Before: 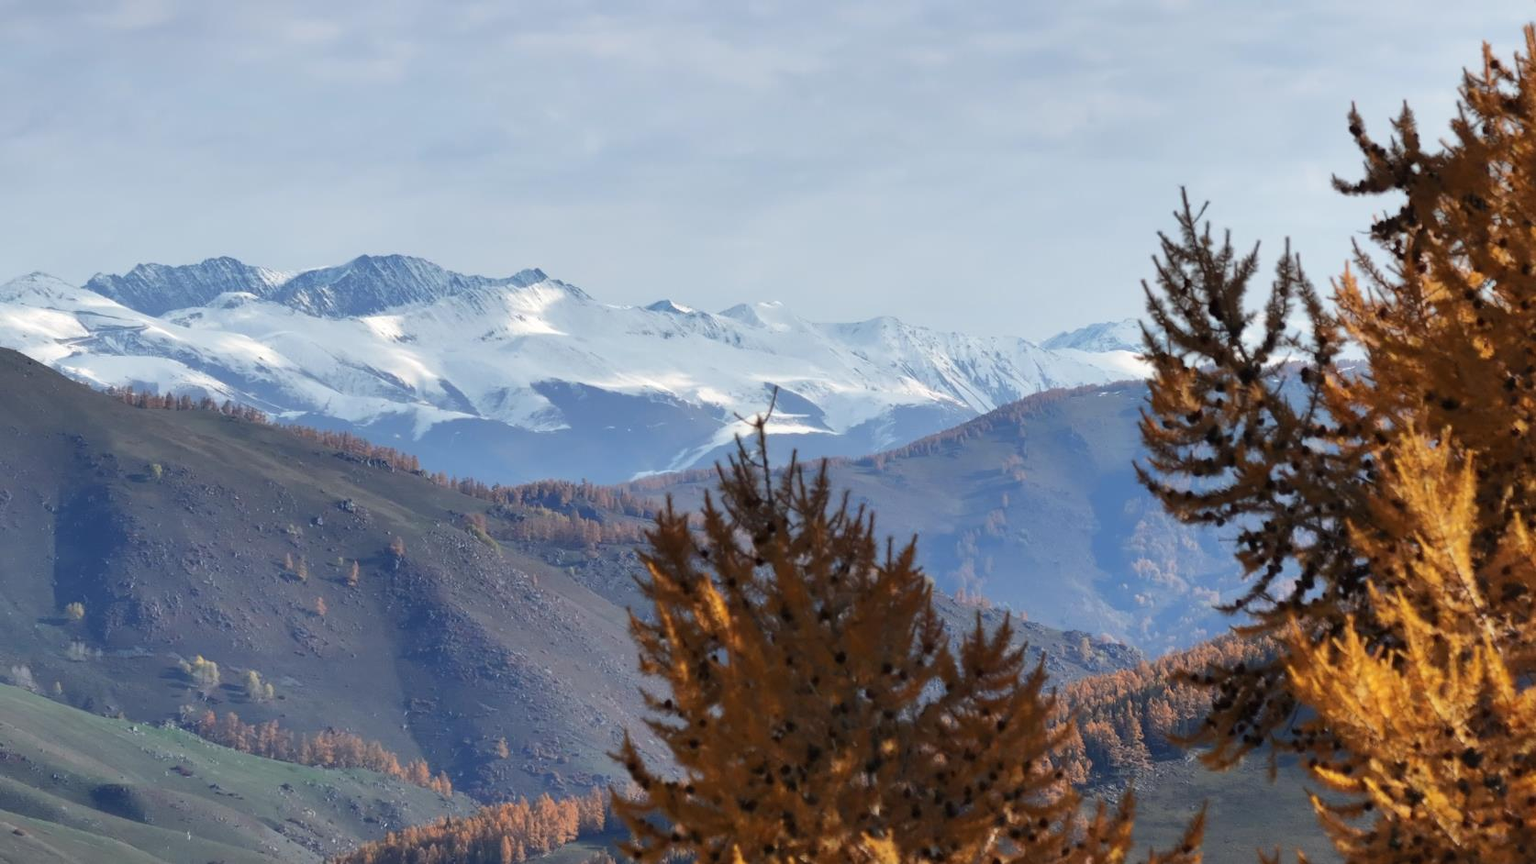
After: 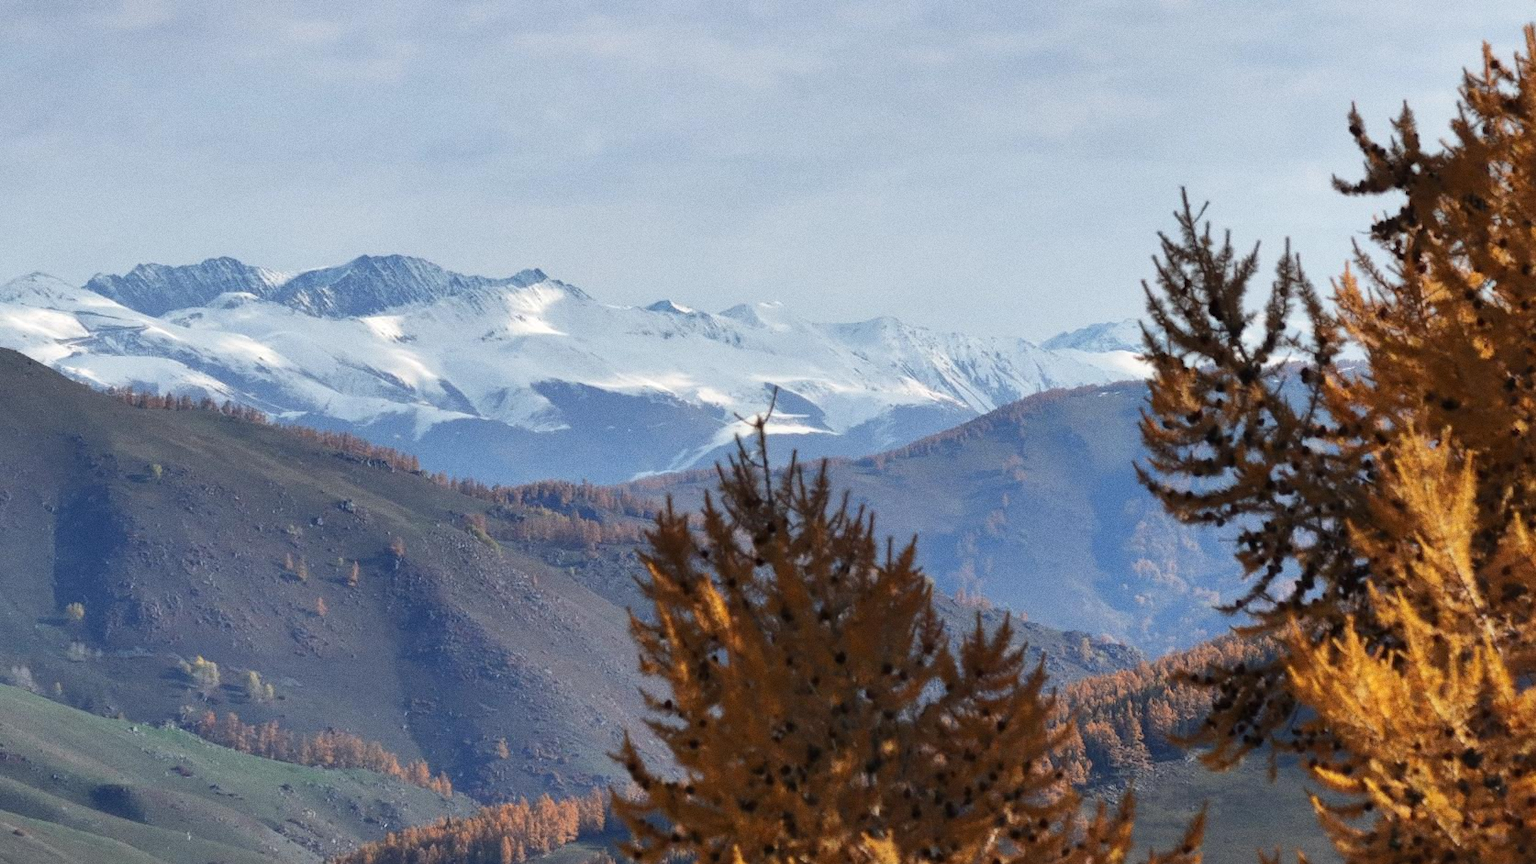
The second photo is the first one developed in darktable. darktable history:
grain: coarseness 0.09 ISO
exposure: exposure 0 EV, compensate highlight preservation false
white balance: emerald 1
